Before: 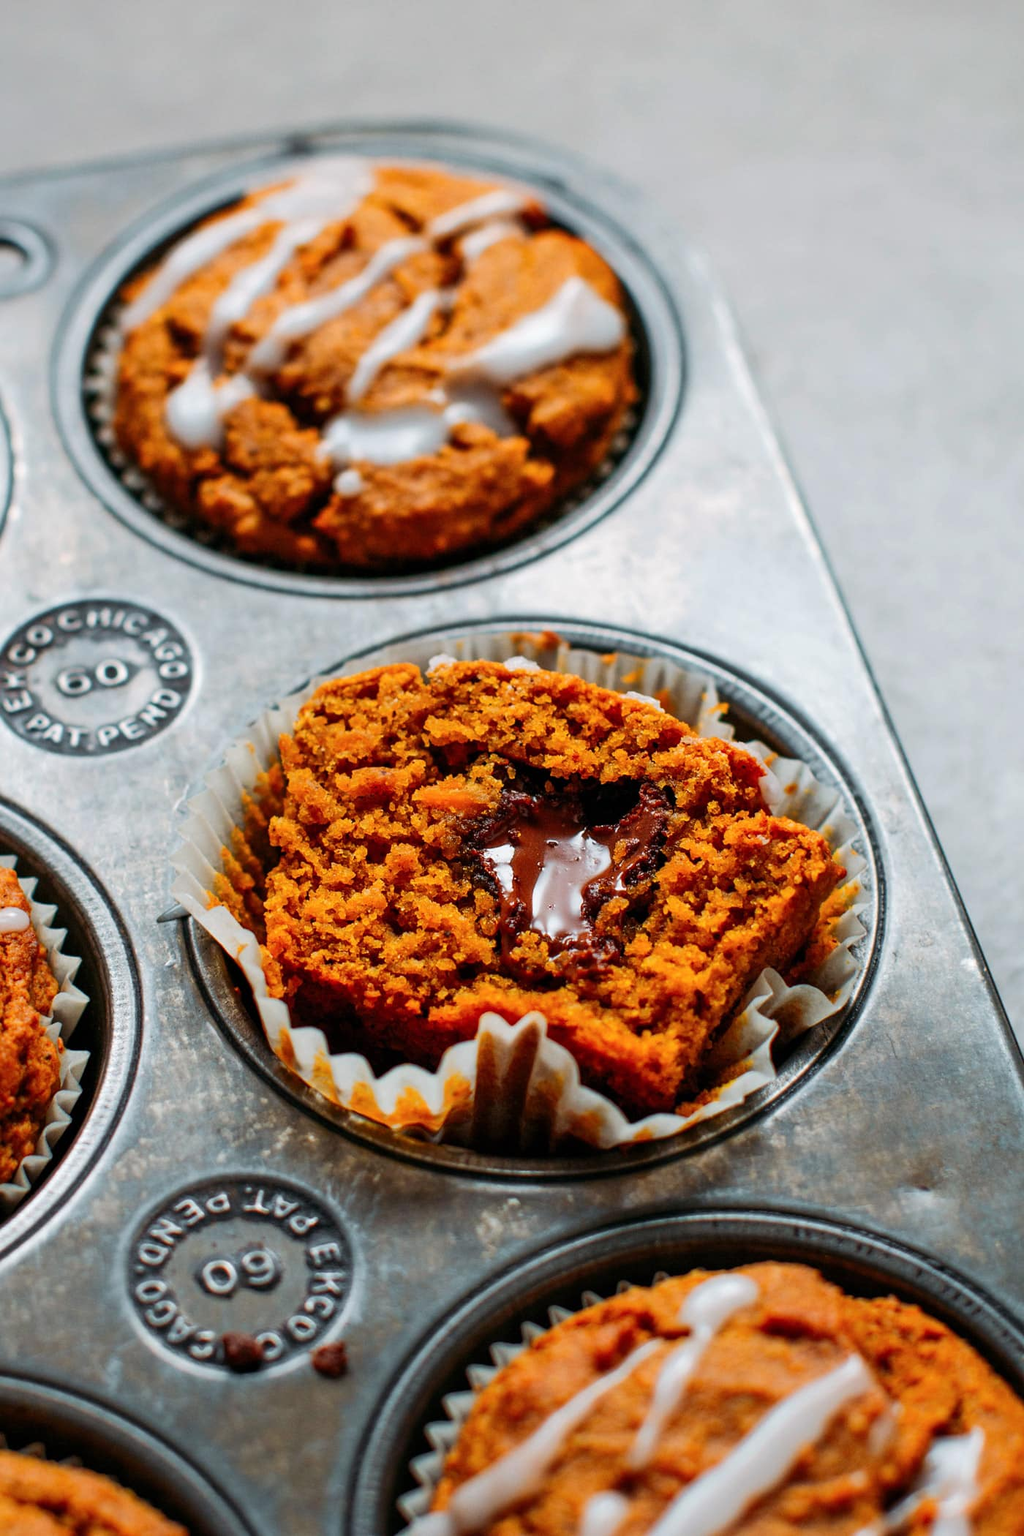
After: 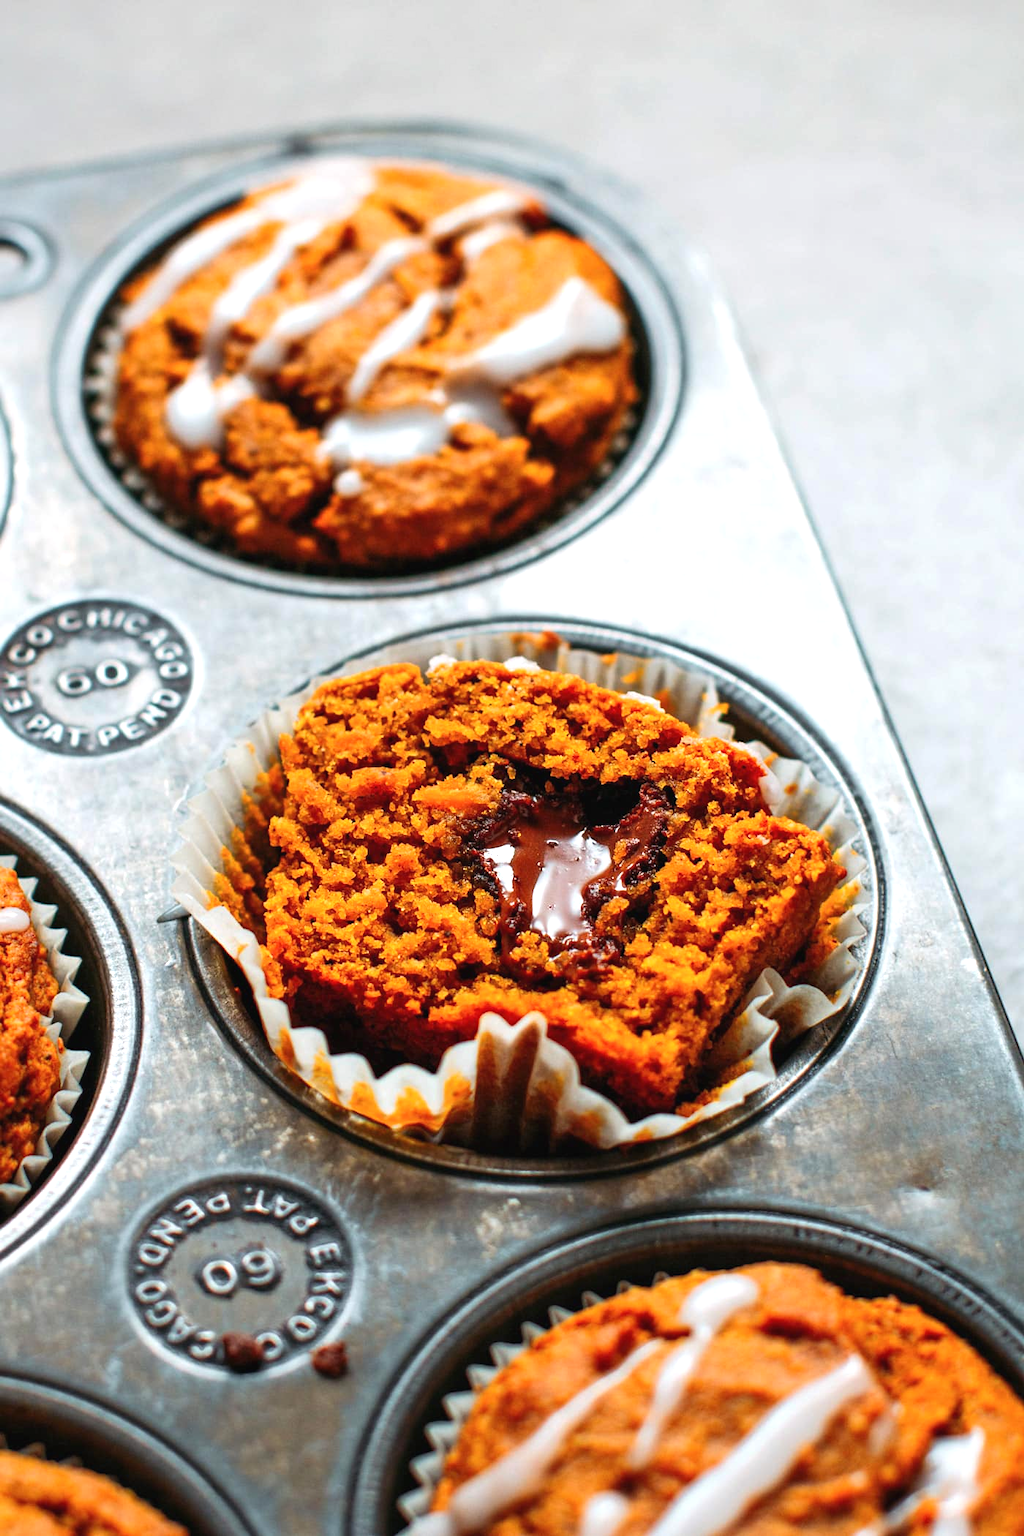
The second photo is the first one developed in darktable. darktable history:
exposure: black level correction -0.002, exposure 0.53 EV, compensate highlight preservation false
